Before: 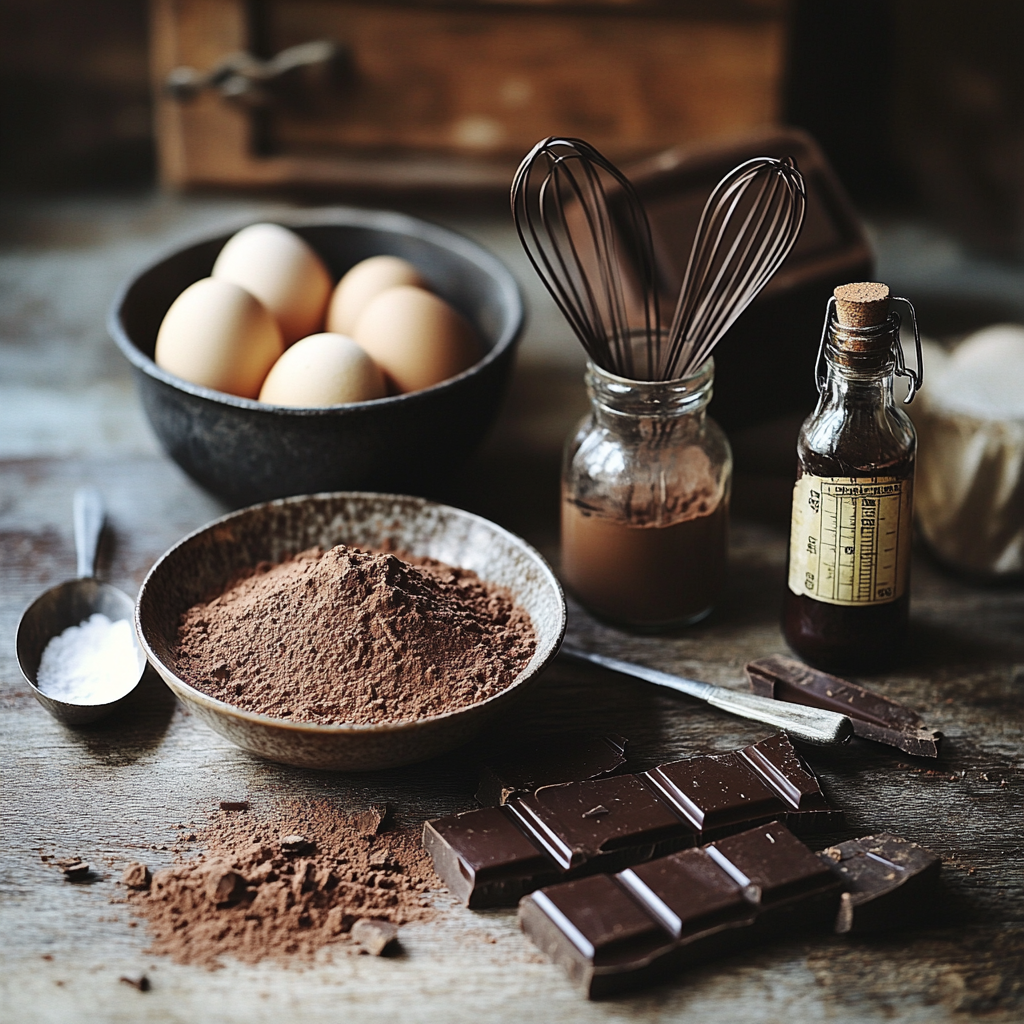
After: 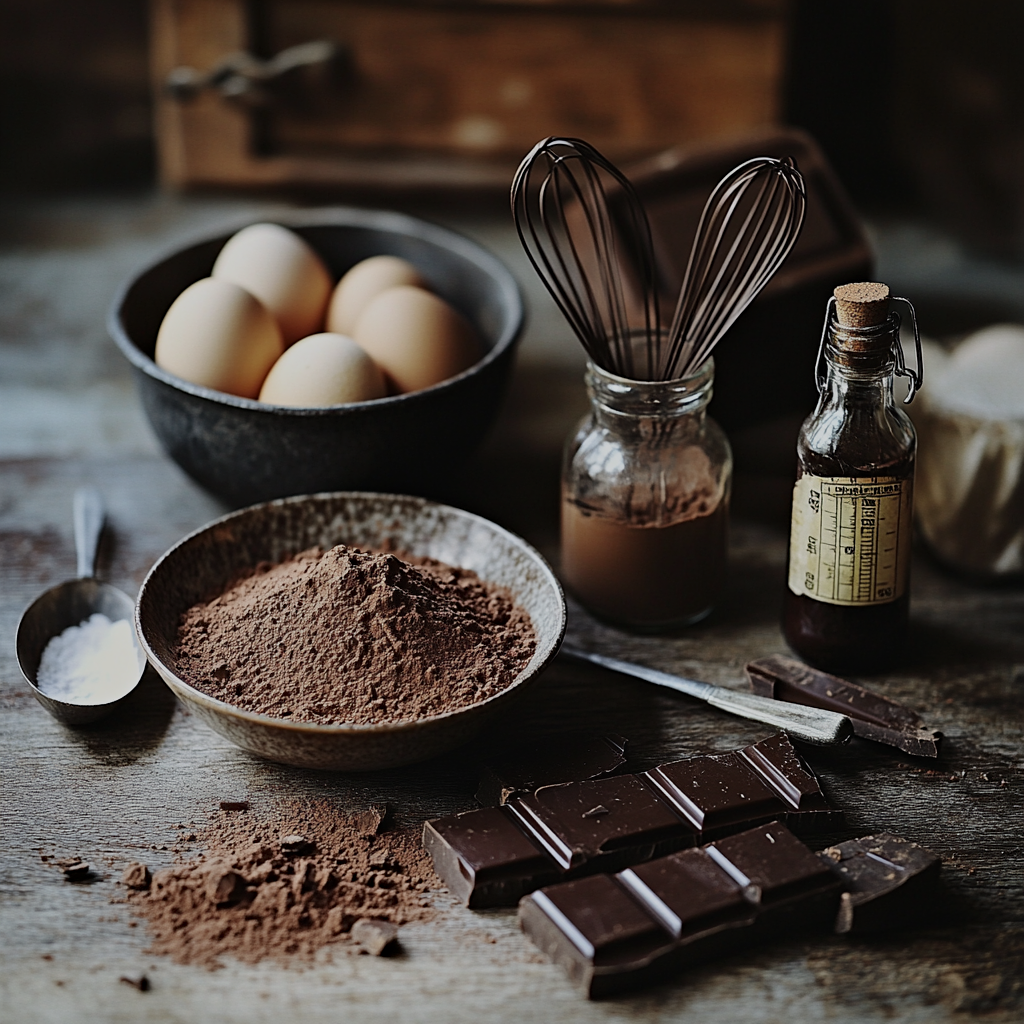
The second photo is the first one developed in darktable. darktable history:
exposure: black level correction 0, exposure -0.766 EV, compensate highlight preservation false
contrast equalizer: y [[0.5, 0.504, 0.515, 0.527, 0.535, 0.534], [0.5 ×6], [0.491, 0.387, 0.179, 0.068, 0.068, 0.068], [0 ×5, 0.023], [0 ×6]]
